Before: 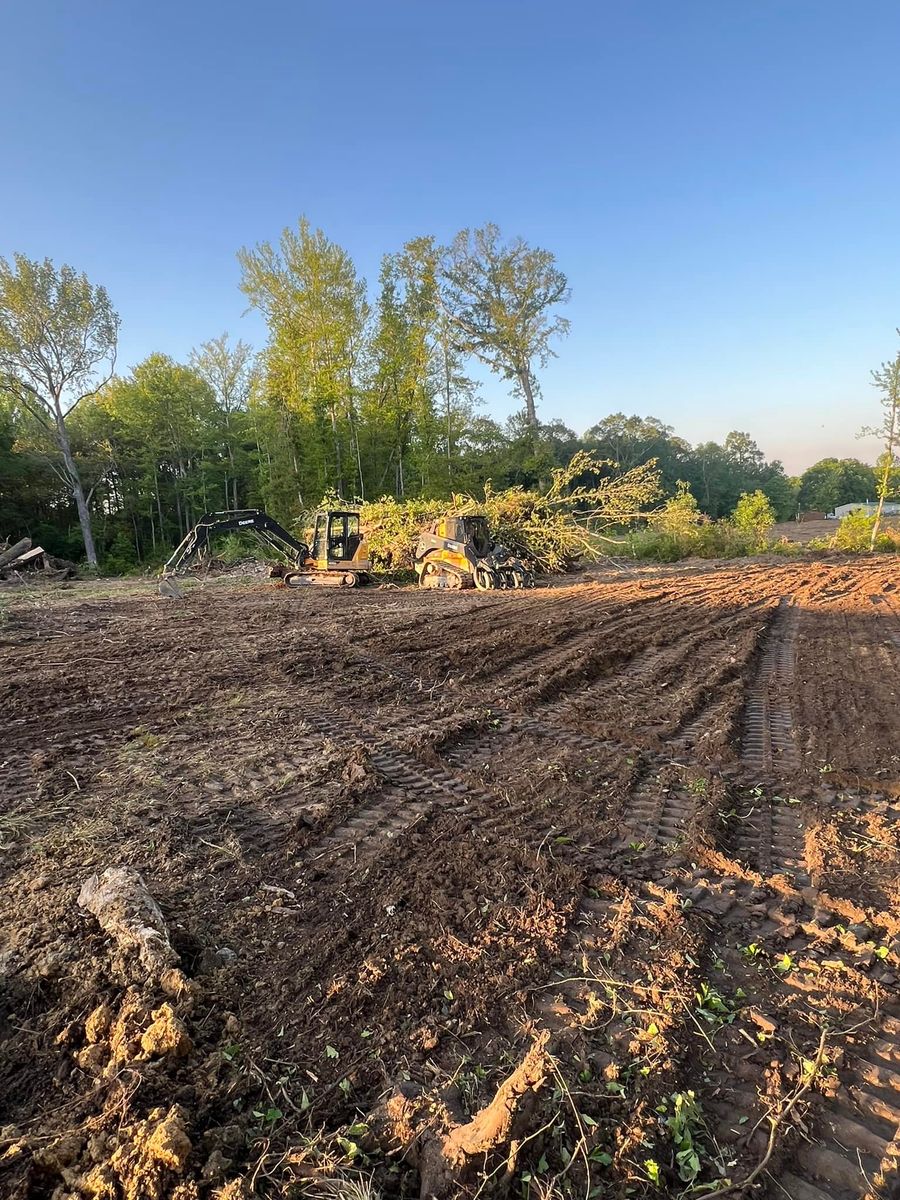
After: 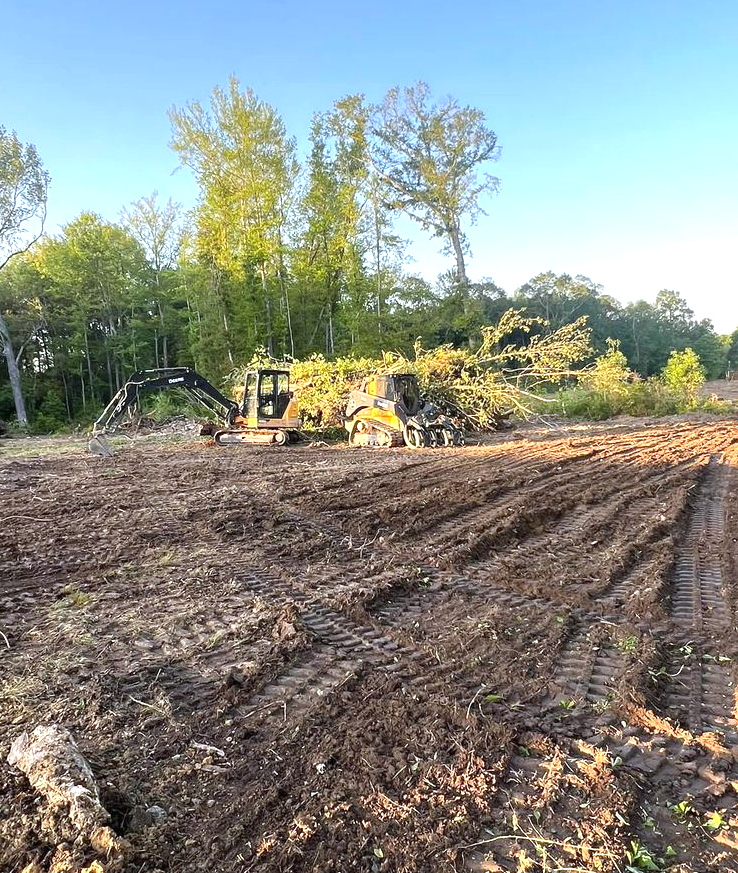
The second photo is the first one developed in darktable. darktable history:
tone equalizer: on, module defaults
crop: left 7.856%, top 11.836%, right 10.12%, bottom 15.387%
white balance: red 0.967, blue 1.049
exposure: black level correction 0, exposure 0.7 EV, compensate exposure bias true, compensate highlight preservation false
